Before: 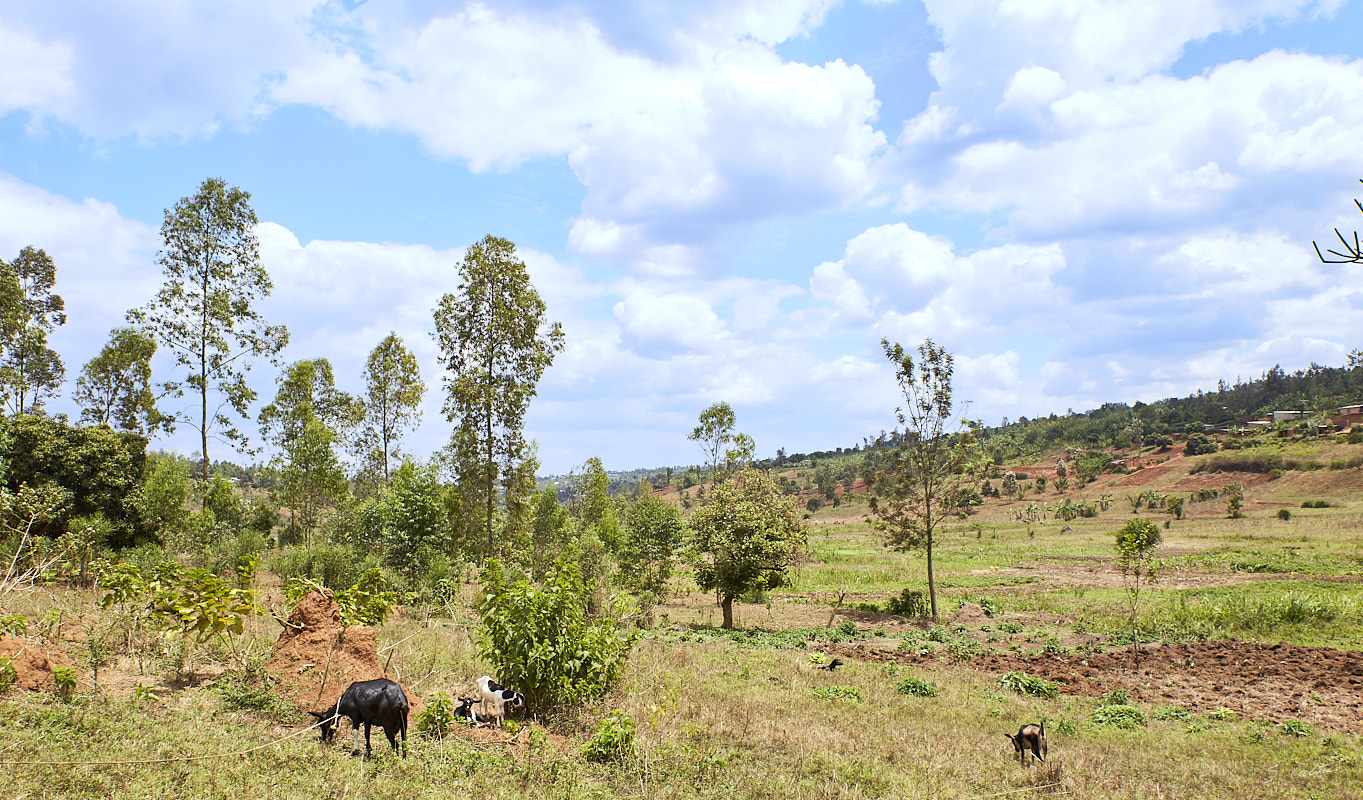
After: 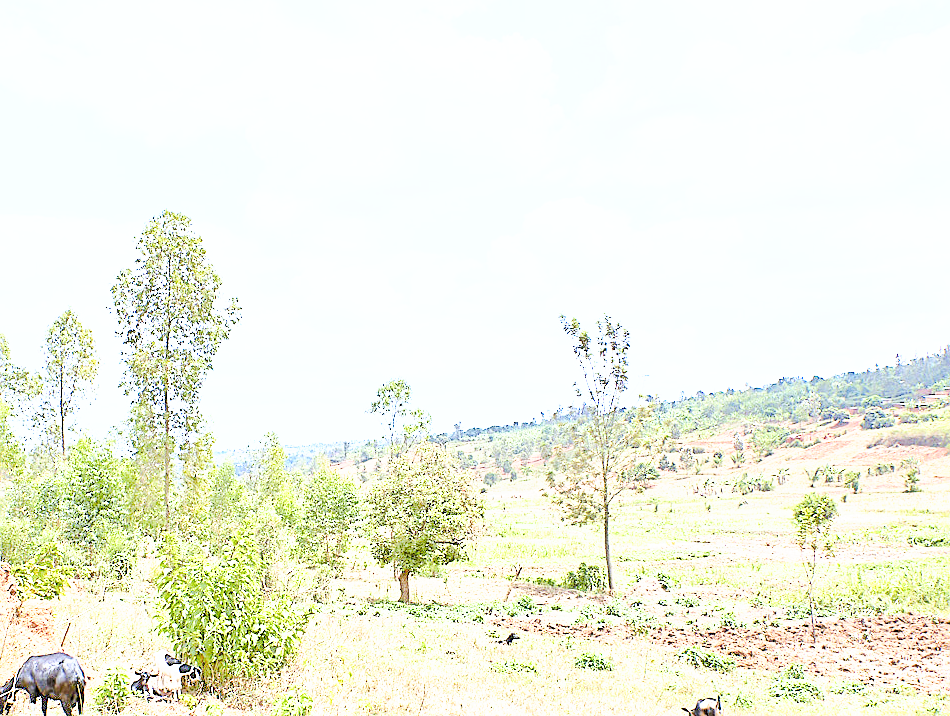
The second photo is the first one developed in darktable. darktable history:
tone equalizer: -7 EV 0.164 EV, -6 EV 0.608 EV, -5 EV 1.12 EV, -4 EV 1.36 EV, -3 EV 1.12 EV, -2 EV 0.6 EV, -1 EV 0.166 EV, mask exposure compensation -0.486 EV
crop and rotate: left 23.726%, top 3.368%, right 6.573%, bottom 7.043%
color calibration: x 0.382, y 0.391, temperature 4089.32 K
contrast brightness saturation: contrast 0.198, brightness 0.152, saturation 0.143
sharpen: on, module defaults
exposure: black level correction 0.001, exposure 1.398 EV, compensate exposure bias true, compensate highlight preservation false
base curve: curves: ch0 [(0, 0) (0.025, 0.046) (0.112, 0.277) (0.467, 0.74) (0.814, 0.929) (1, 0.942)], preserve colors none
shadows and highlights: shadows 42.87, highlights 7.5, shadows color adjustment 98%, highlights color adjustment 58.56%
